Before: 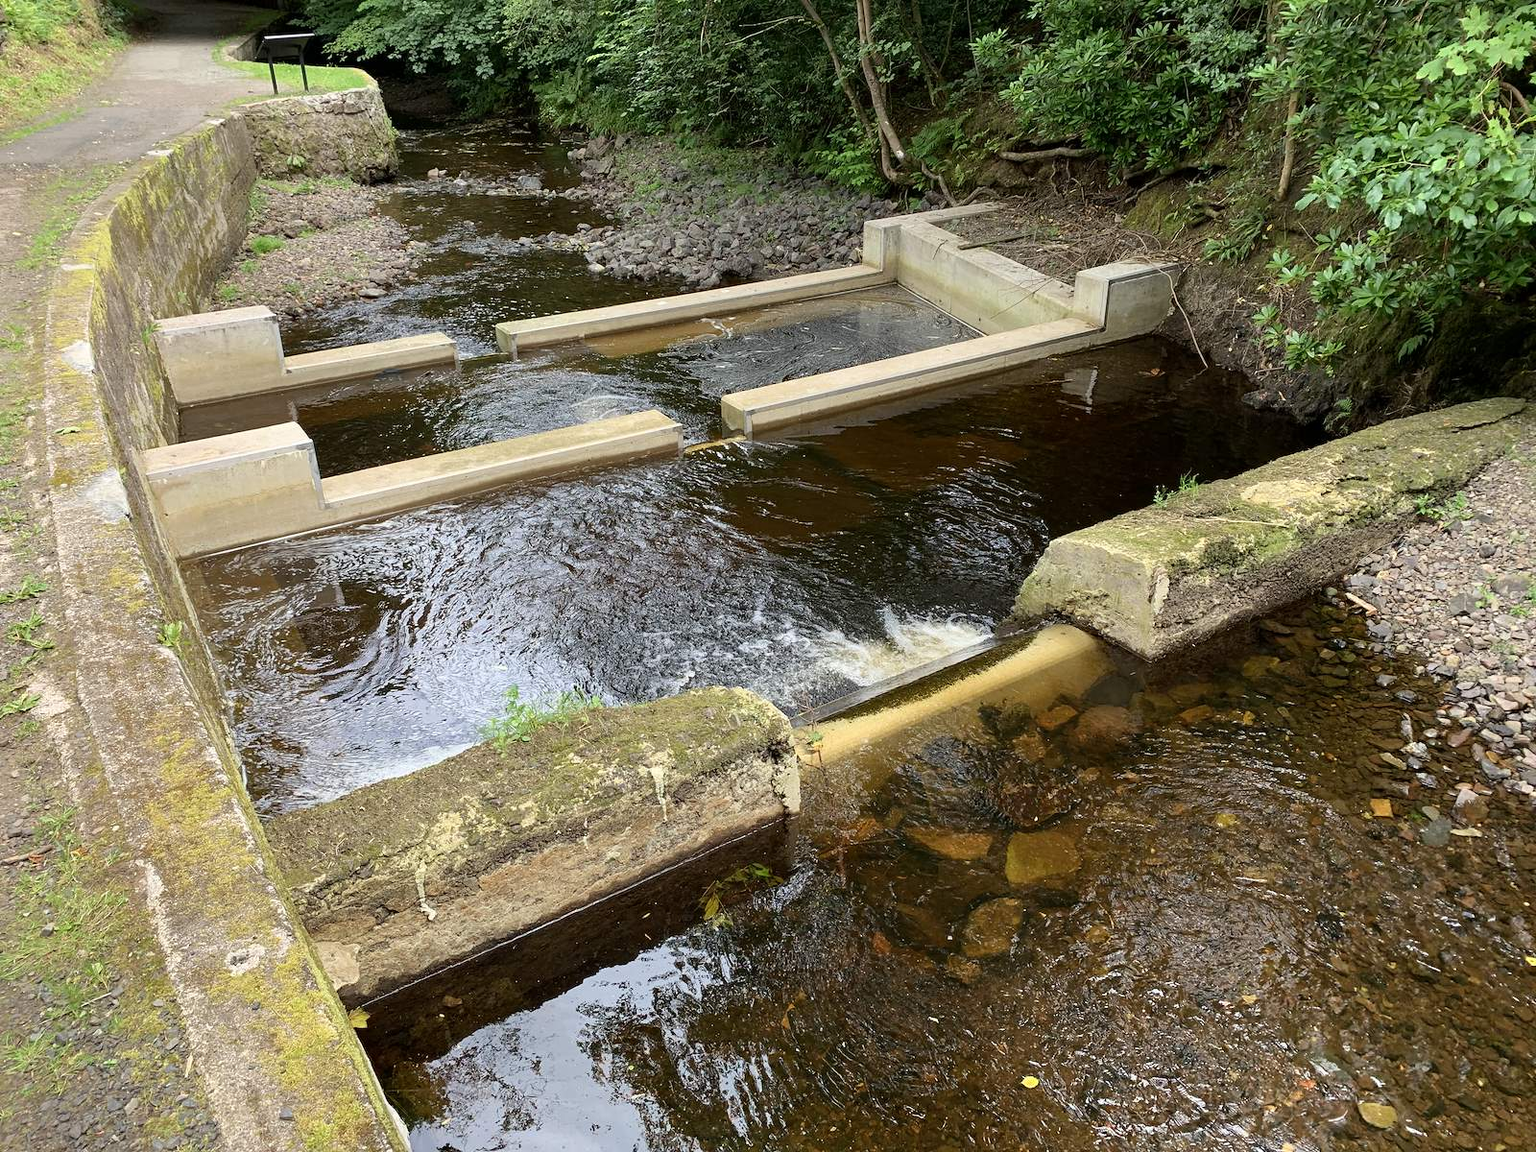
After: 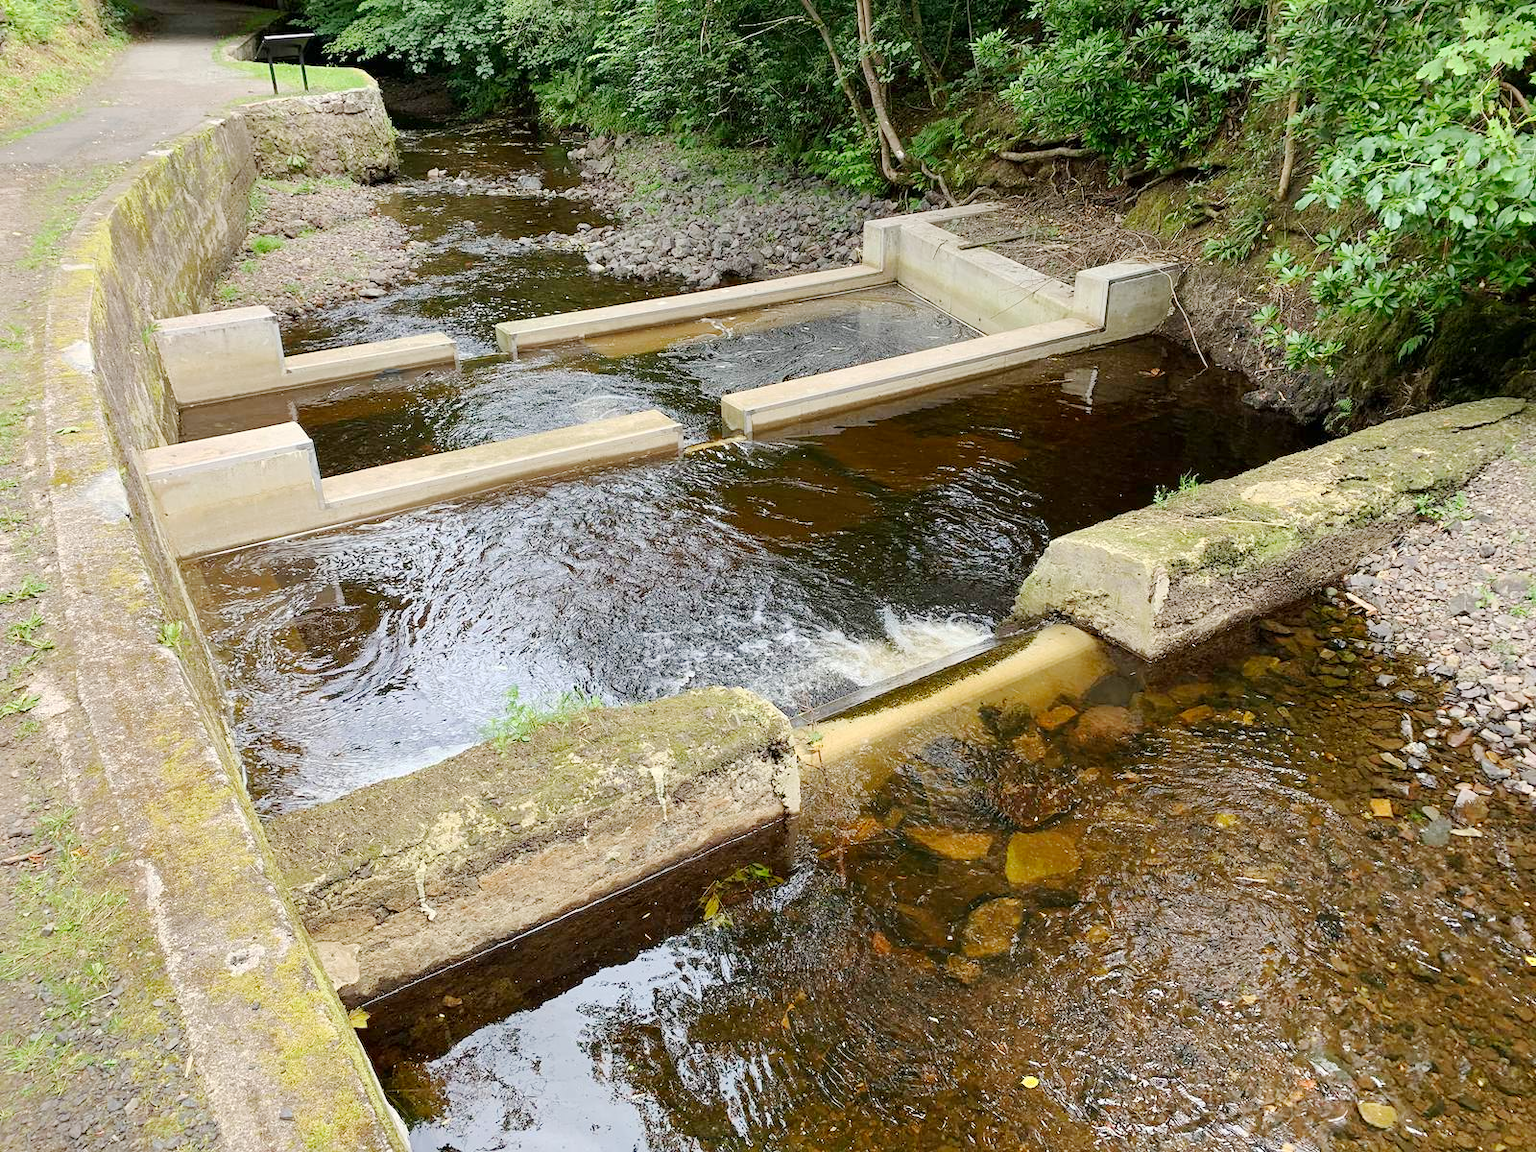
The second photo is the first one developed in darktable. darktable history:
base curve: curves: ch0 [(0, 0) (0.158, 0.273) (0.879, 0.895) (1, 1)], preserve colors none
